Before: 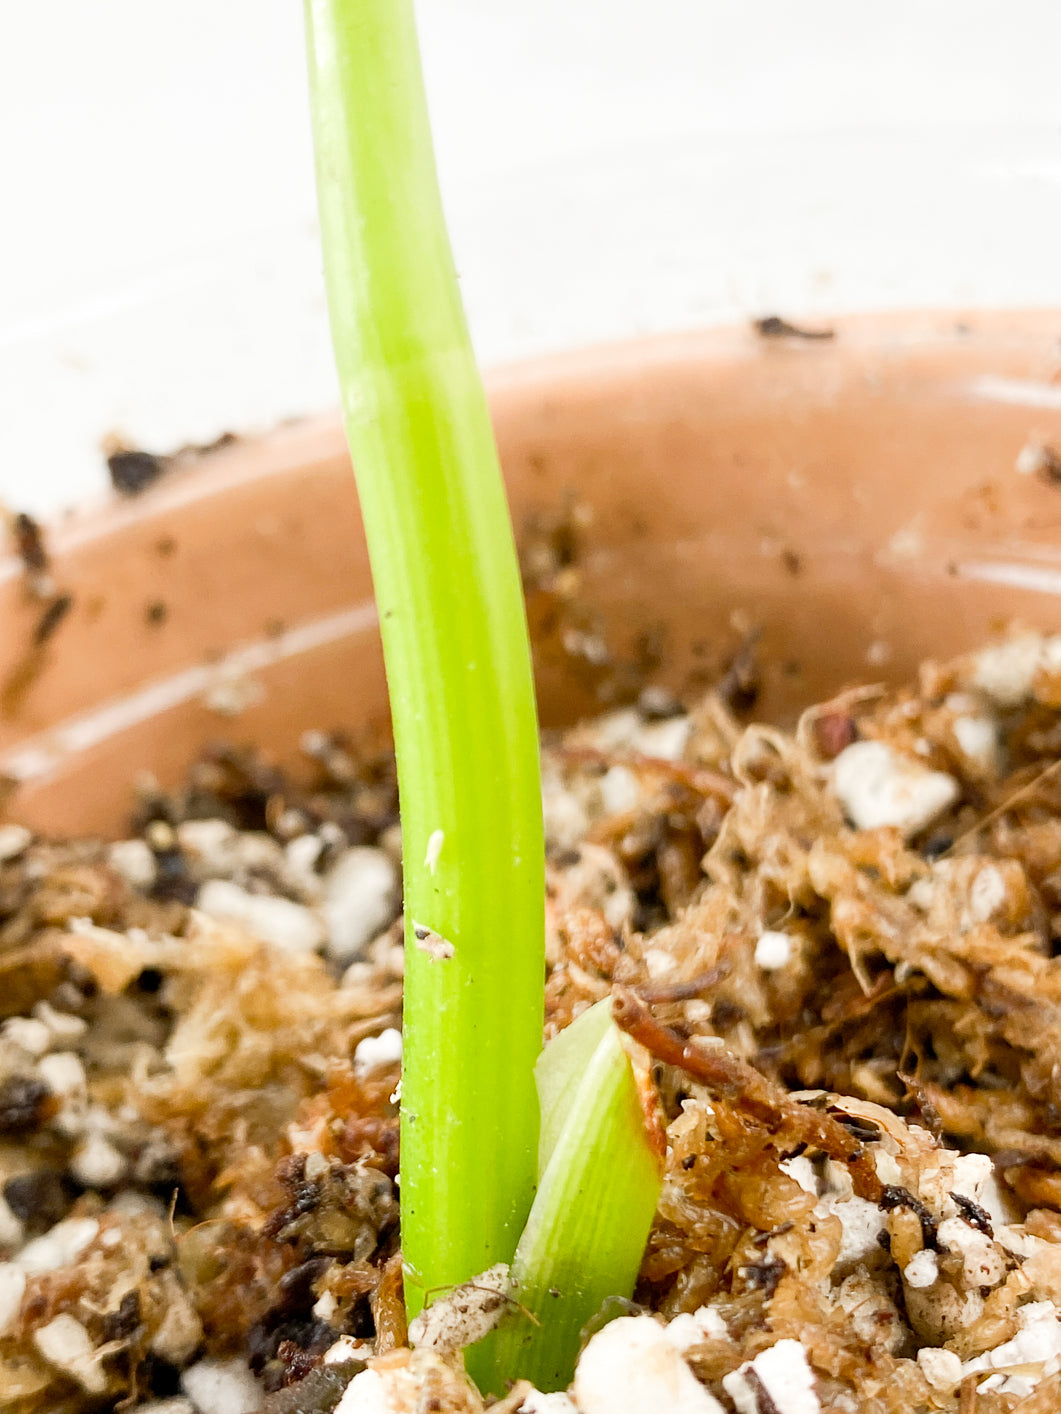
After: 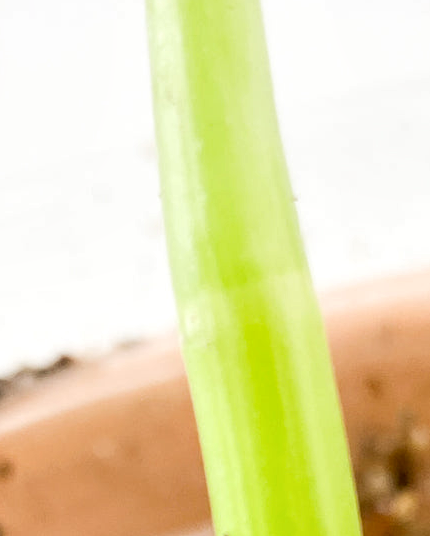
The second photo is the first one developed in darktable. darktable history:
crop: left 15.452%, top 5.459%, right 43.956%, bottom 56.62%
local contrast: highlights 25%, shadows 75%, midtone range 0.75
